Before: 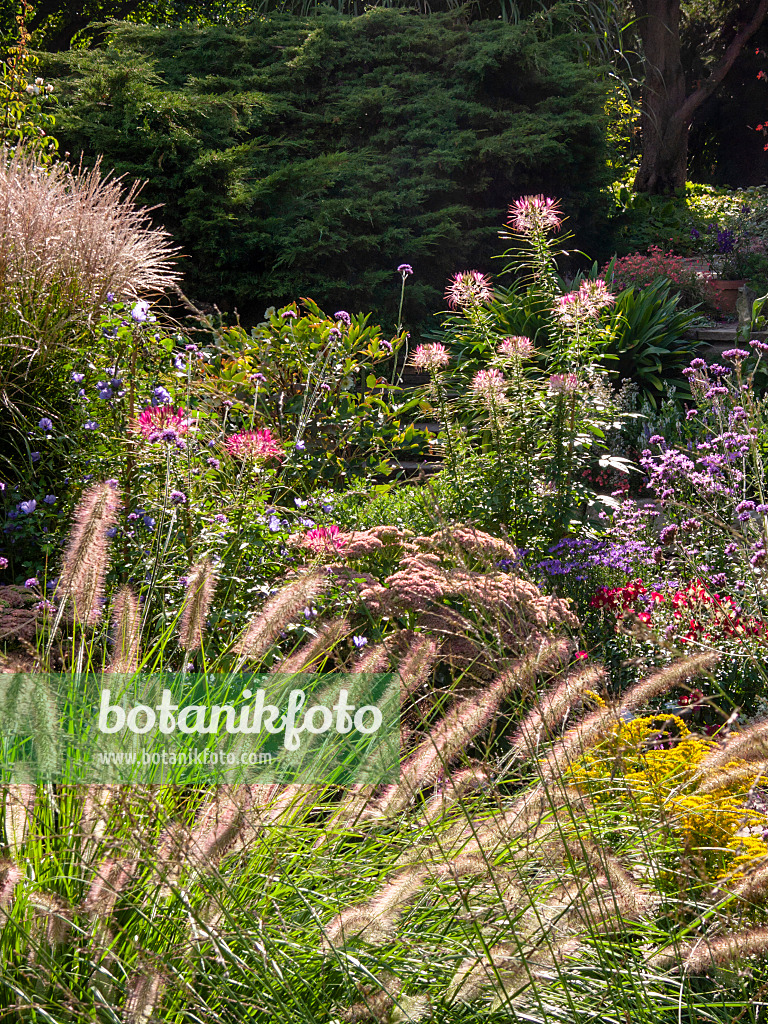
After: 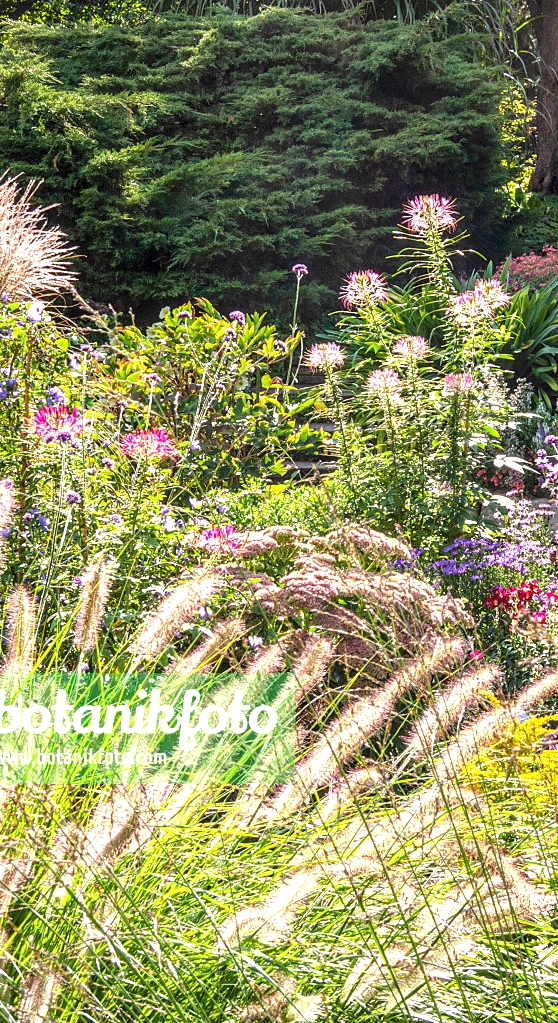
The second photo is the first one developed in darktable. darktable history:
exposure: black level correction 0, exposure 1.372 EV, compensate highlight preservation false
local contrast: detail 130%
crop: left 13.781%, right 13.501%
